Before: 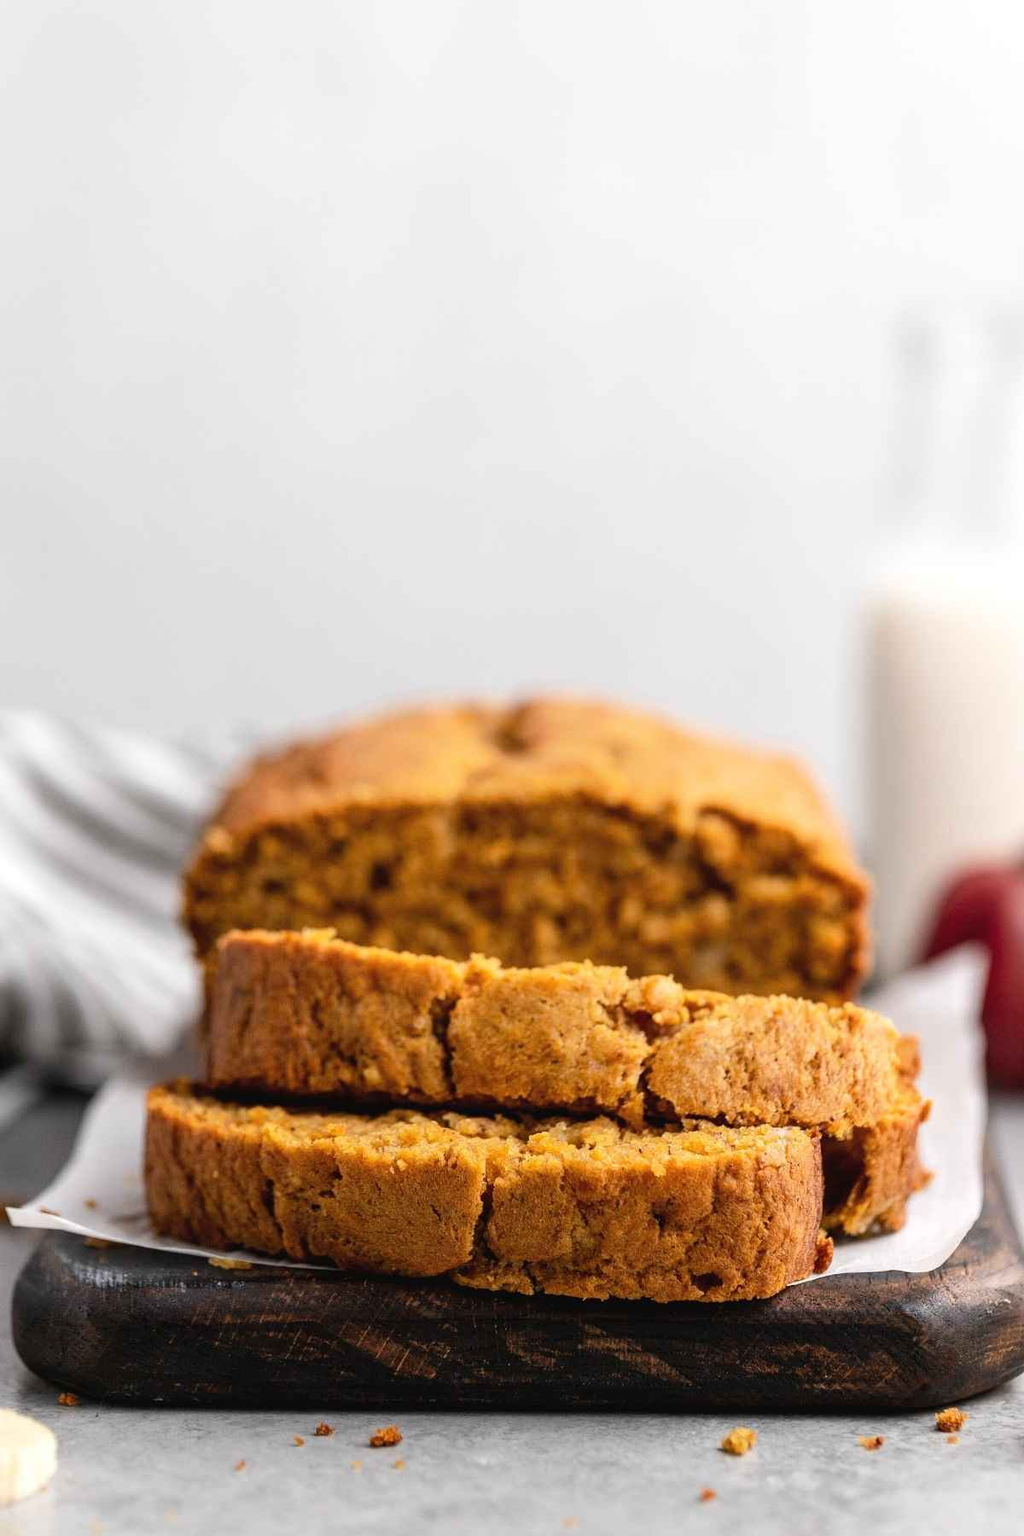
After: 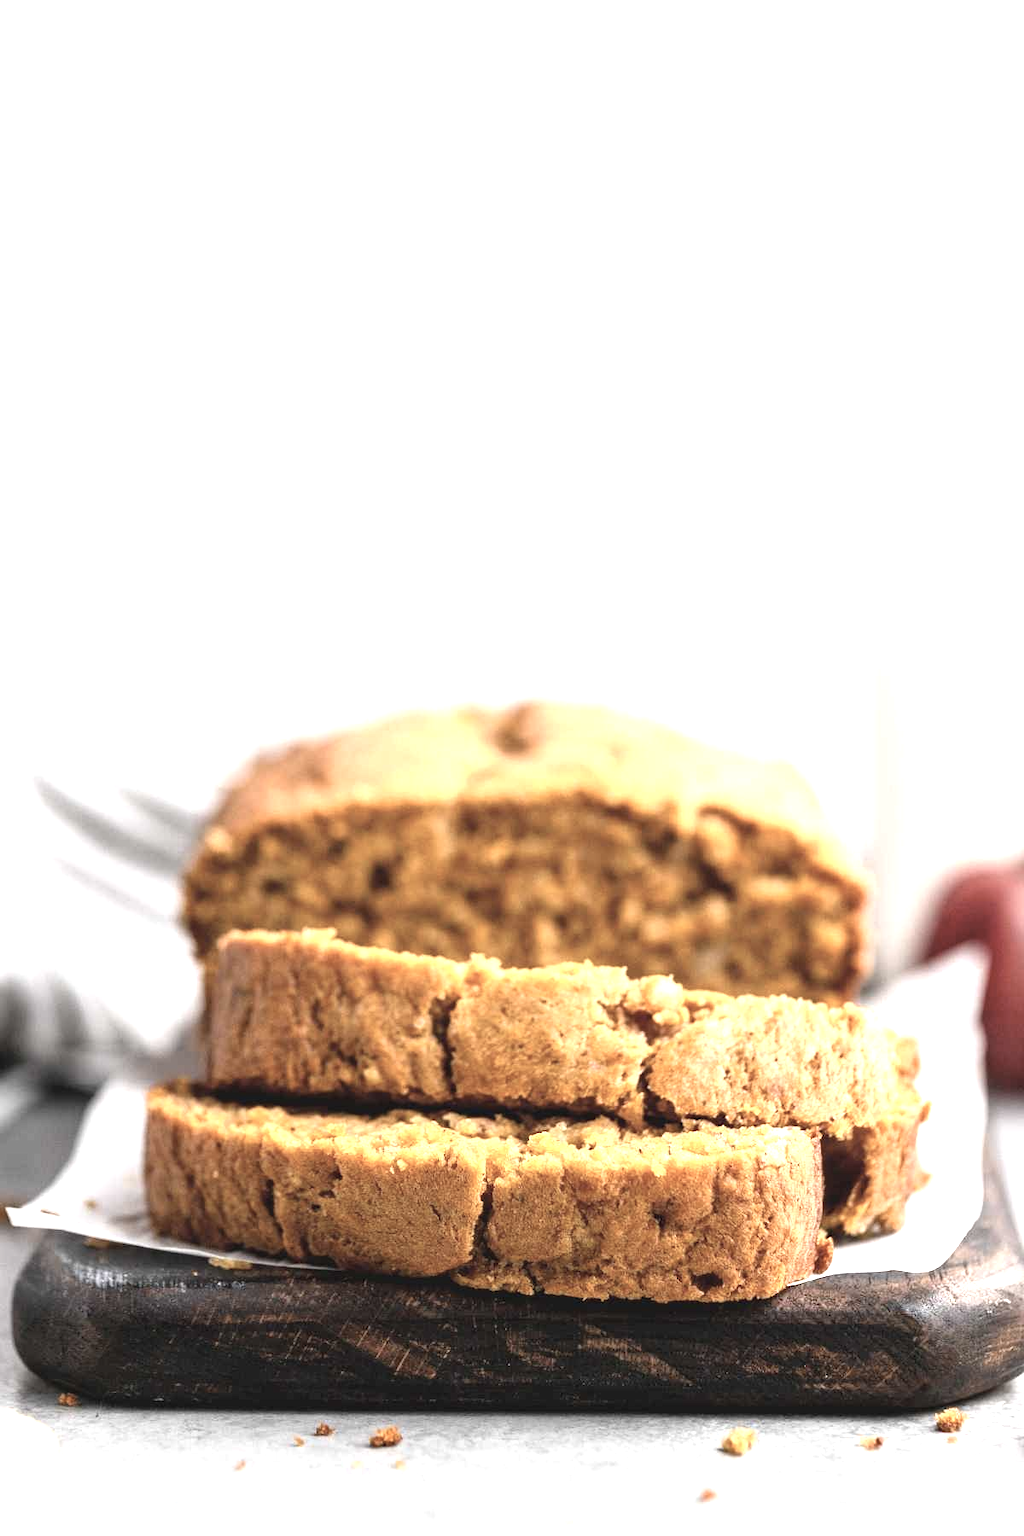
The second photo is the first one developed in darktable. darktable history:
contrast brightness saturation: contrast -0.049, saturation -0.393
exposure: black level correction 0, exposure 1.199 EV, compensate exposure bias true, compensate highlight preservation false
